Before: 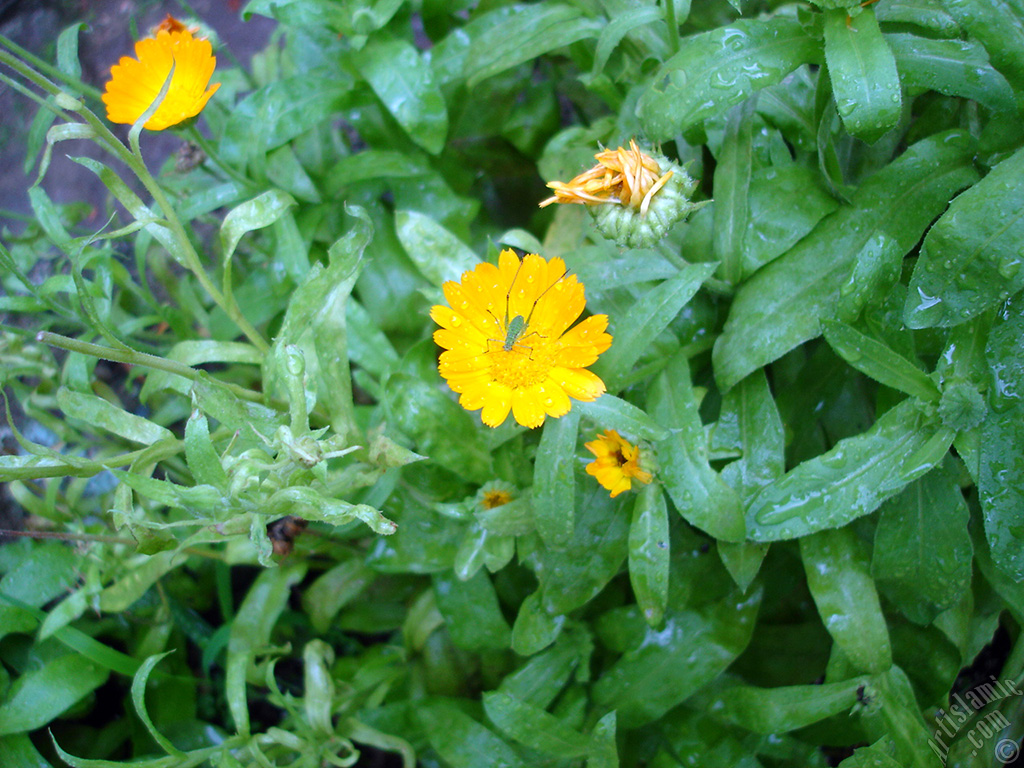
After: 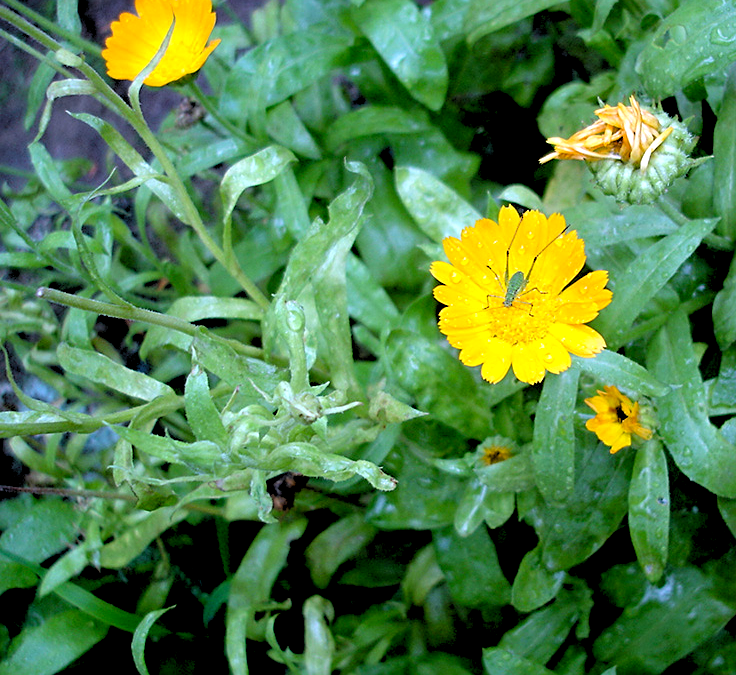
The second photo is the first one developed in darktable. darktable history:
rgb levels: levels [[0.034, 0.472, 0.904], [0, 0.5, 1], [0, 0.5, 1]]
exposure: black level correction 0.012, compensate highlight preservation false
crop: top 5.803%, right 27.864%, bottom 5.804%
sharpen: on, module defaults
